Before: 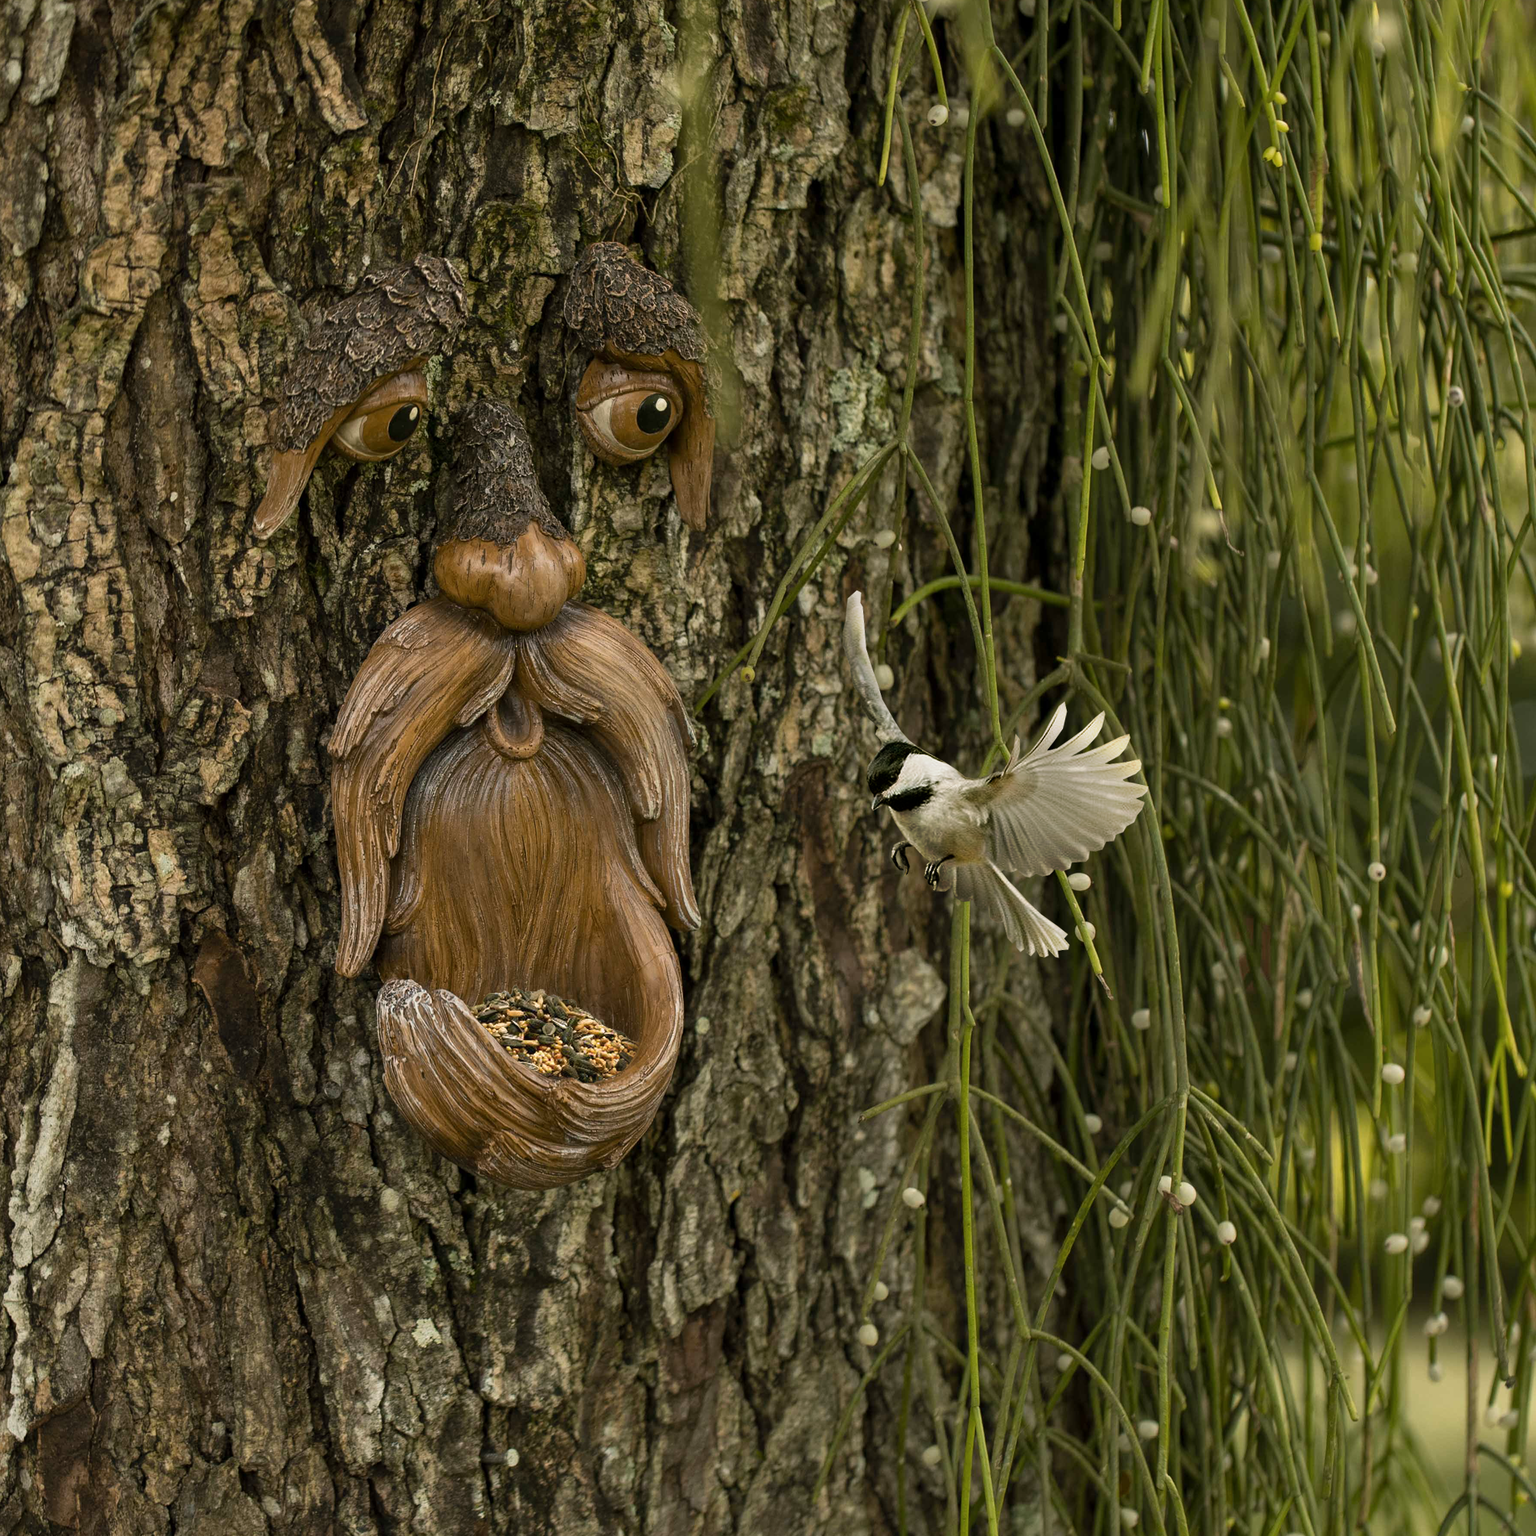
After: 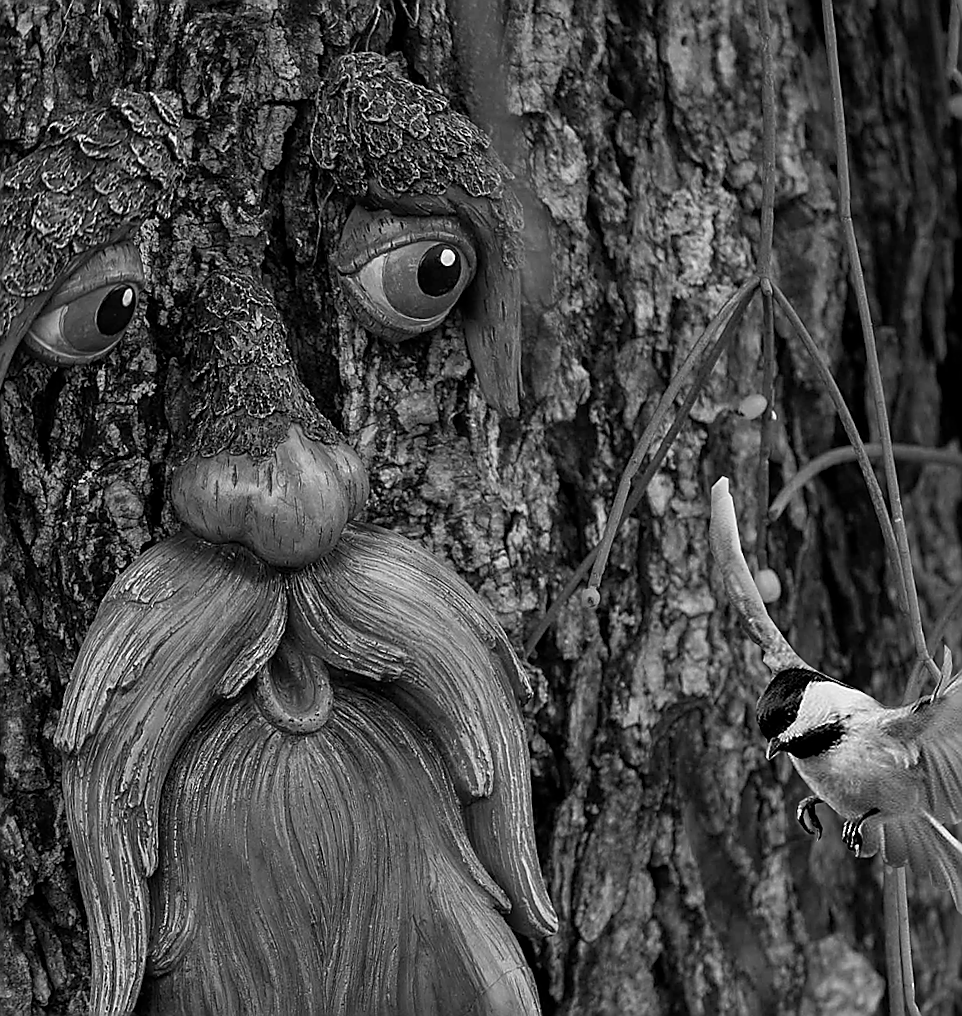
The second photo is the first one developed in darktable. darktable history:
crop: left 17.835%, top 7.675%, right 32.881%, bottom 32.213%
rotate and perspective: rotation -5°, crop left 0.05, crop right 0.952, crop top 0.11, crop bottom 0.89
tone equalizer: on, module defaults
sharpen: radius 1.4, amount 1.25, threshold 0.7
monochrome: a -6.99, b 35.61, size 1.4
